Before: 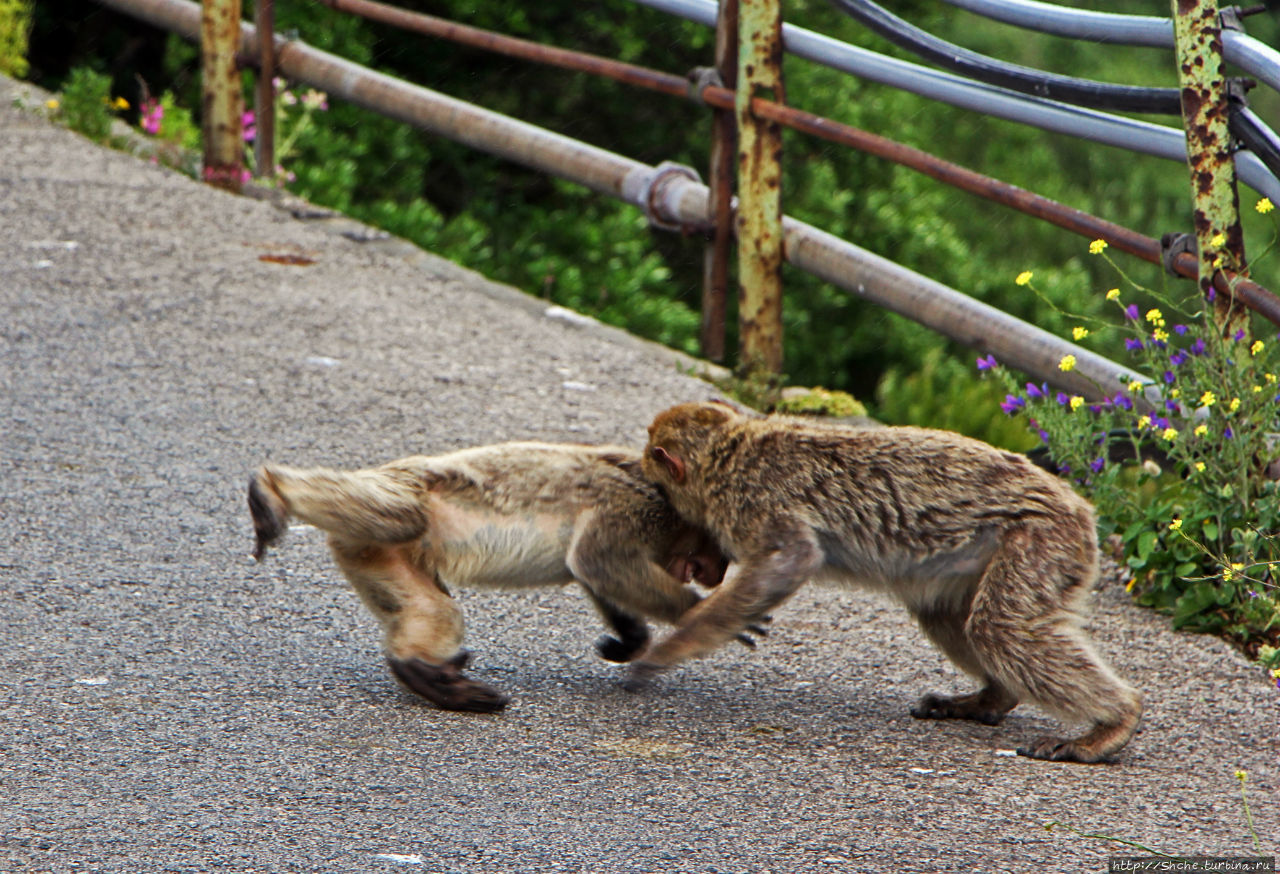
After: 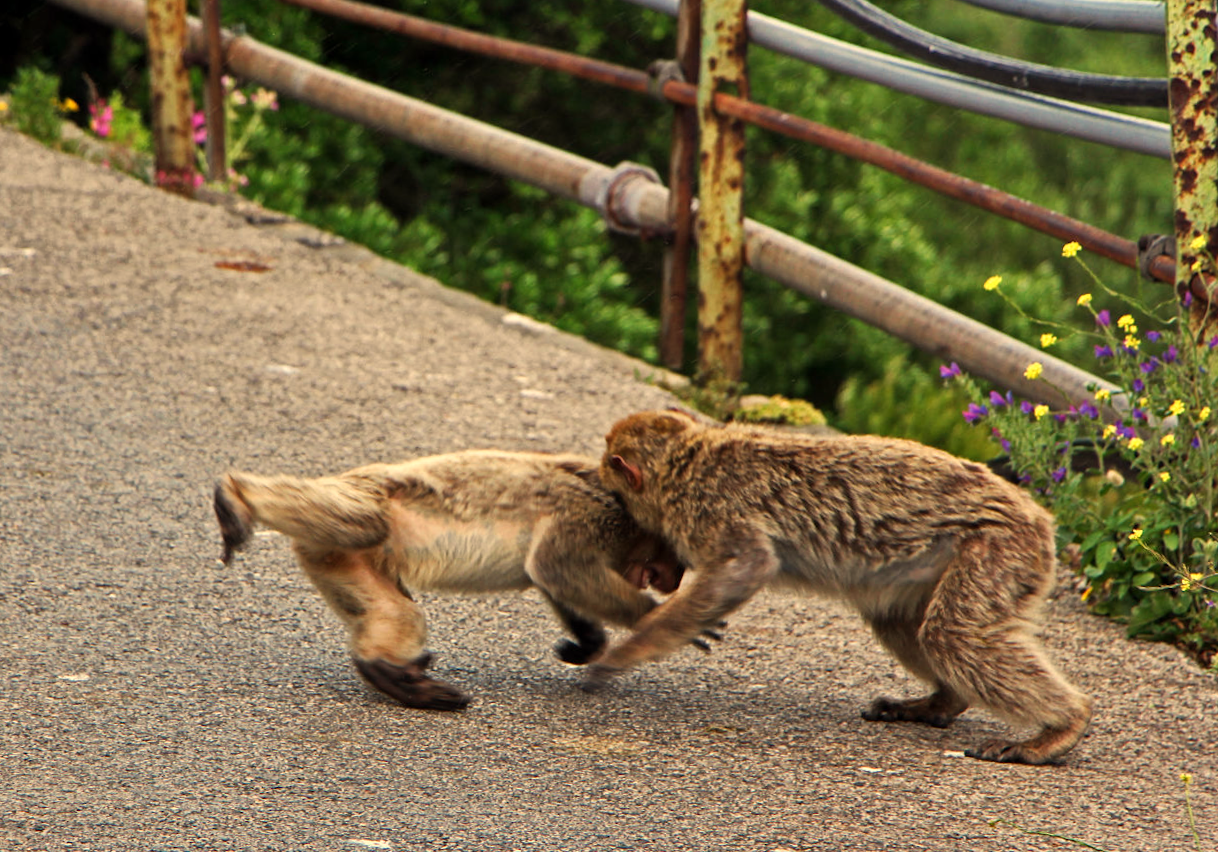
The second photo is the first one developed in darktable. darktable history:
white balance: red 1.123, blue 0.83
rotate and perspective: rotation 0.074°, lens shift (vertical) 0.096, lens shift (horizontal) -0.041, crop left 0.043, crop right 0.952, crop top 0.024, crop bottom 0.979
